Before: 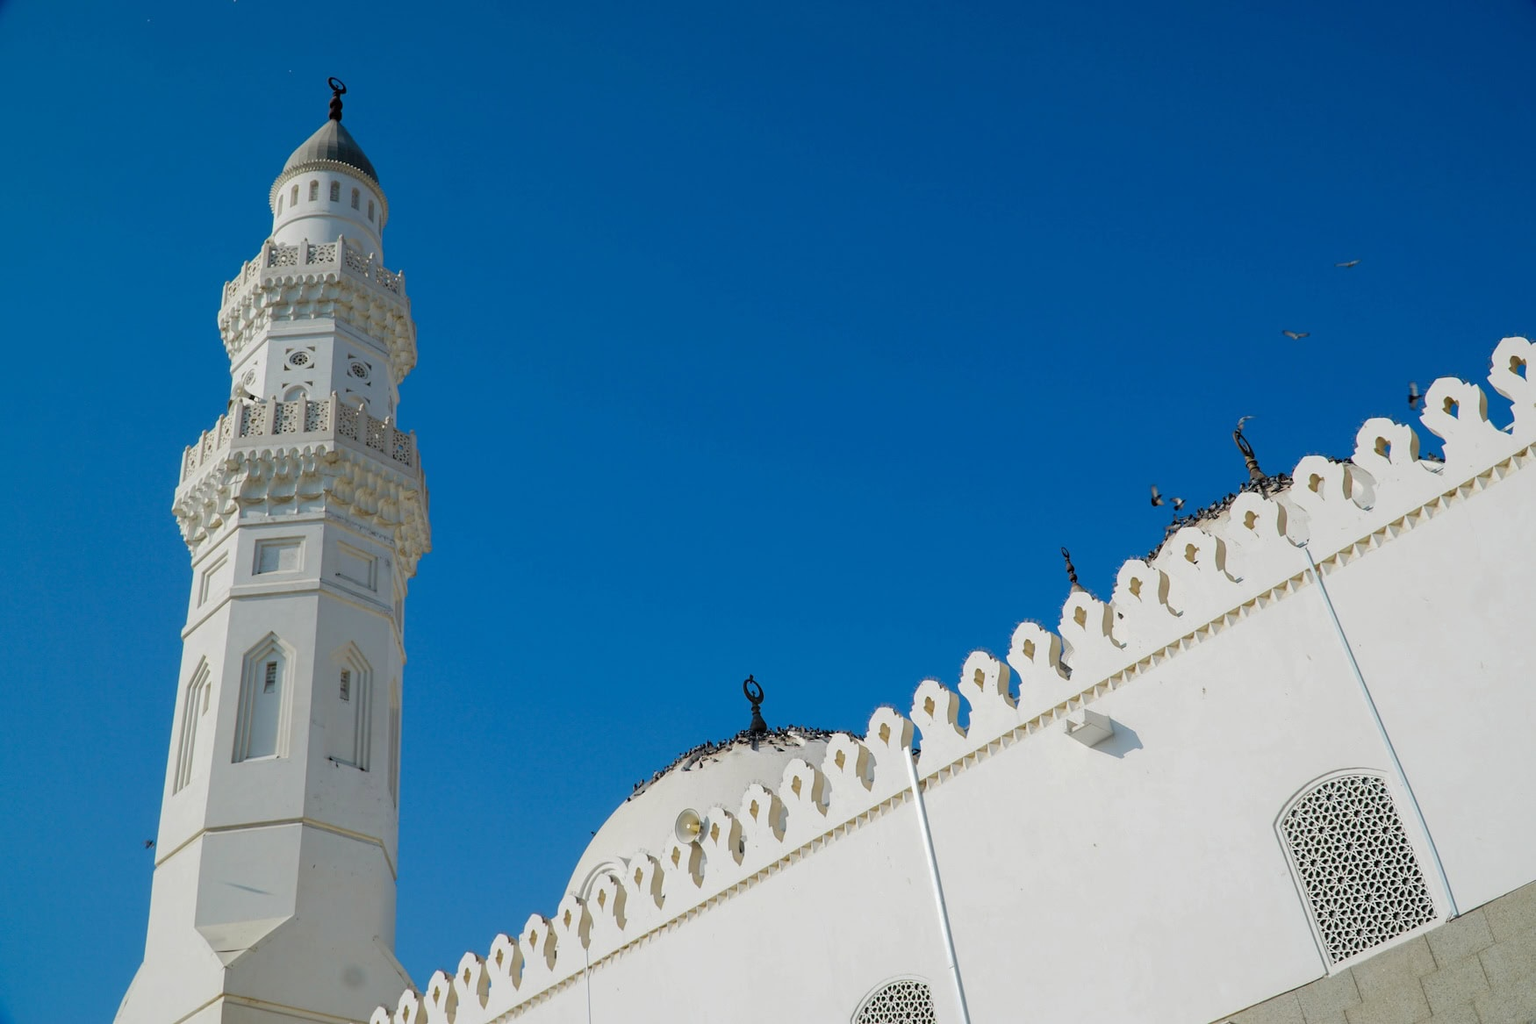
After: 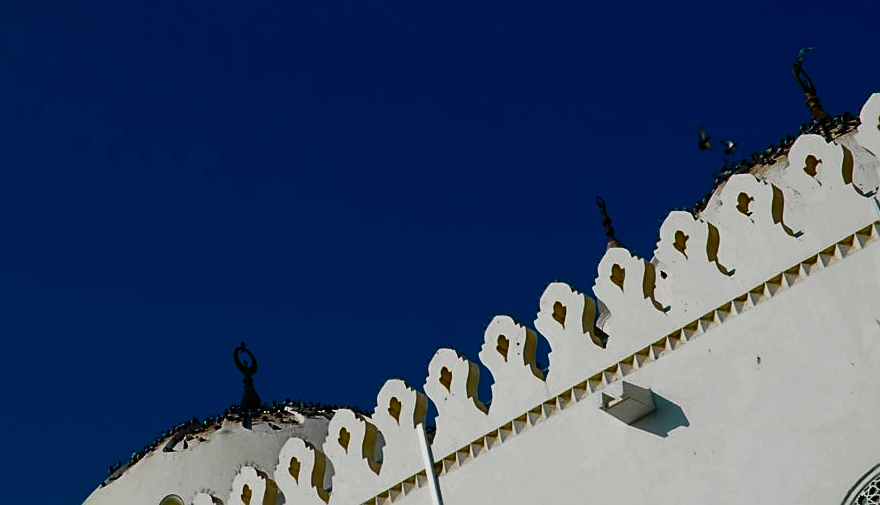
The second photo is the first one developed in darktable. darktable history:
crop: left 35.03%, top 36.625%, right 14.663%, bottom 20.057%
exposure: exposure -2.446 EV, compensate highlight preservation false
contrast brightness saturation: contrast 0.4, brightness 0.05, saturation 0.25
color balance rgb: linear chroma grading › global chroma 15%, perceptual saturation grading › global saturation 30%
tone curve: curves: ch0 [(0, 0.005) (0.103, 0.097) (0.18, 0.22) (0.4, 0.485) (0.5, 0.612) (0.668, 0.787) (0.823, 0.894) (1, 0.971)]; ch1 [(0, 0) (0.172, 0.123) (0.324, 0.253) (0.396, 0.388) (0.478, 0.461) (0.499, 0.498) (0.522, 0.528) (0.609, 0.686) (0.704, 0.818) (1, 1)]; ch2 [(0, 0) (0.411, 0.424) (0.496, 0.501) (0.515, 0.514) (0.555, 0.585) (0.641, 0.69) (1, 1)], color space Lab, independent channels, preserve colors none
tone equalizer: -8 EV -0.75 EV, -7 EV -0.7 EV, -6 EV -0.6 EV, -5 EV -0.4 EV, -3 EV 0.4 EV, -2 EV 0.6 EV, -1 EV 0.7 EV, +0 EV 0.75 EV, edges refinement/feathering 500, mask exposure compensation -1.57 EV, preserve details no
sharpen: on, module defaults
base curve: curves: ch0 [(0, 0) (0.158, 0.273) (0.879, 0.895) (1, 1)], preserve colors none
